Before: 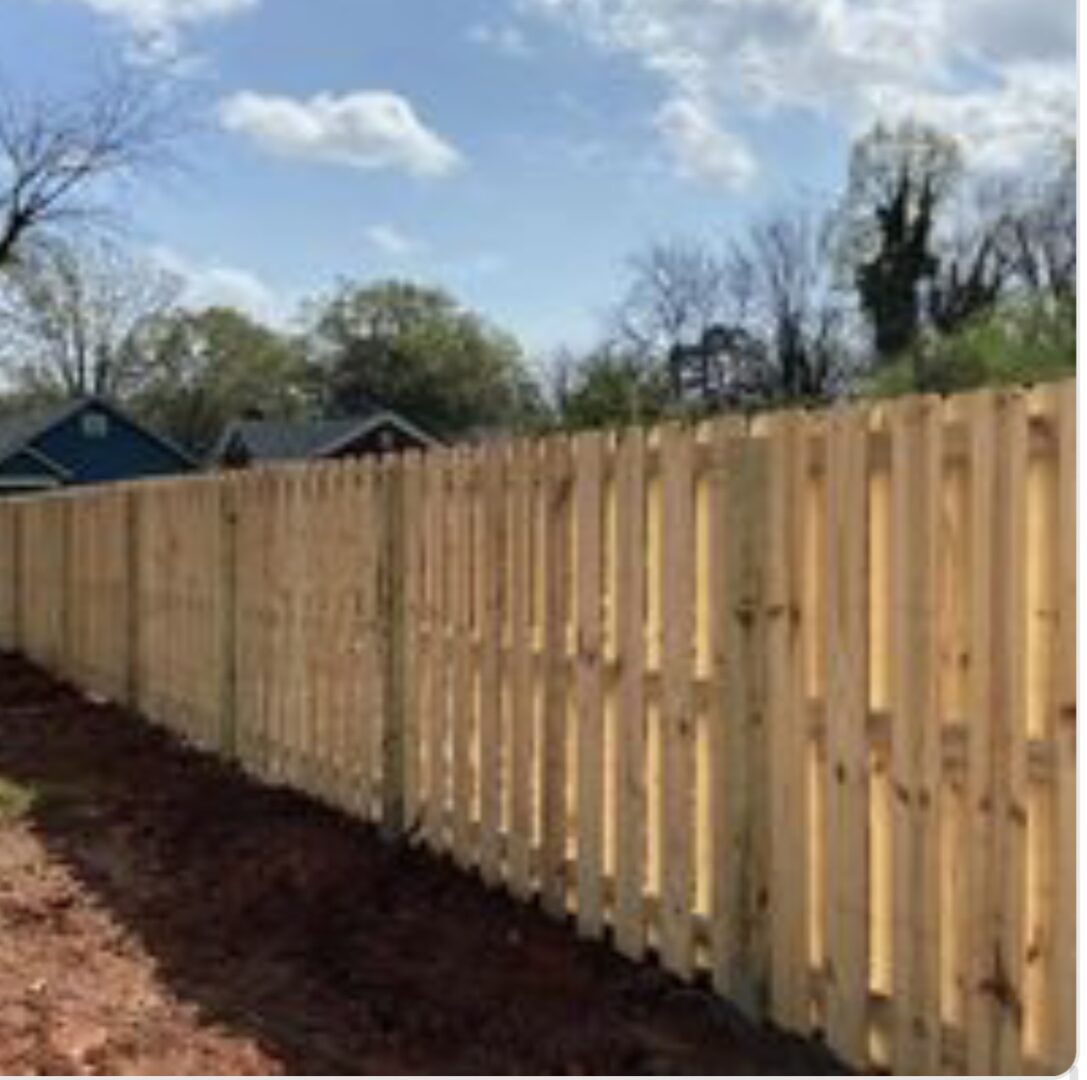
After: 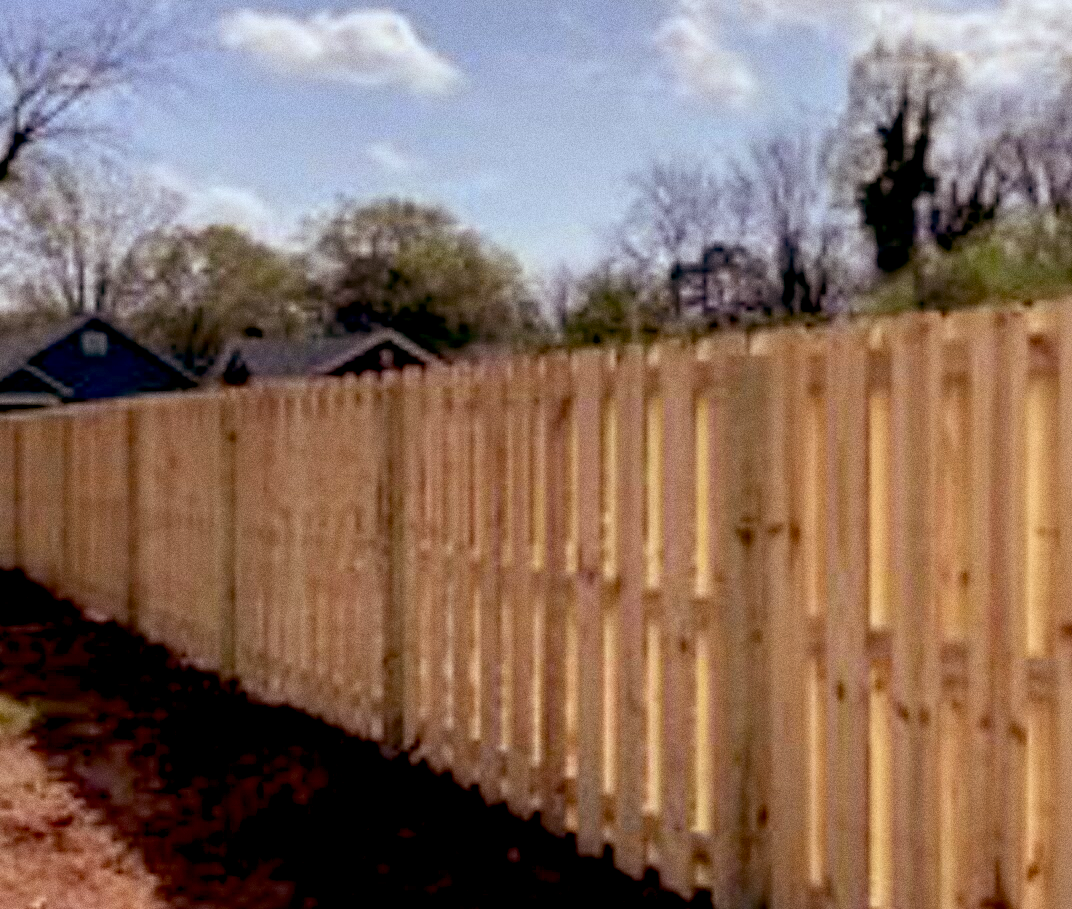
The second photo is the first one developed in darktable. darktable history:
rgb levels: mode RGB, independent channels, levels [[0, 0.474, 1], [0, 0.5, 1], [0, 0.5, 1]]
crop: top 7.625%, bottom 8.027%
grain: coarseness 8.68 ISO, strength 31.94%
exposure: black level correction 0.016, exposure -0.009 EV, compensate highlight preservation false
